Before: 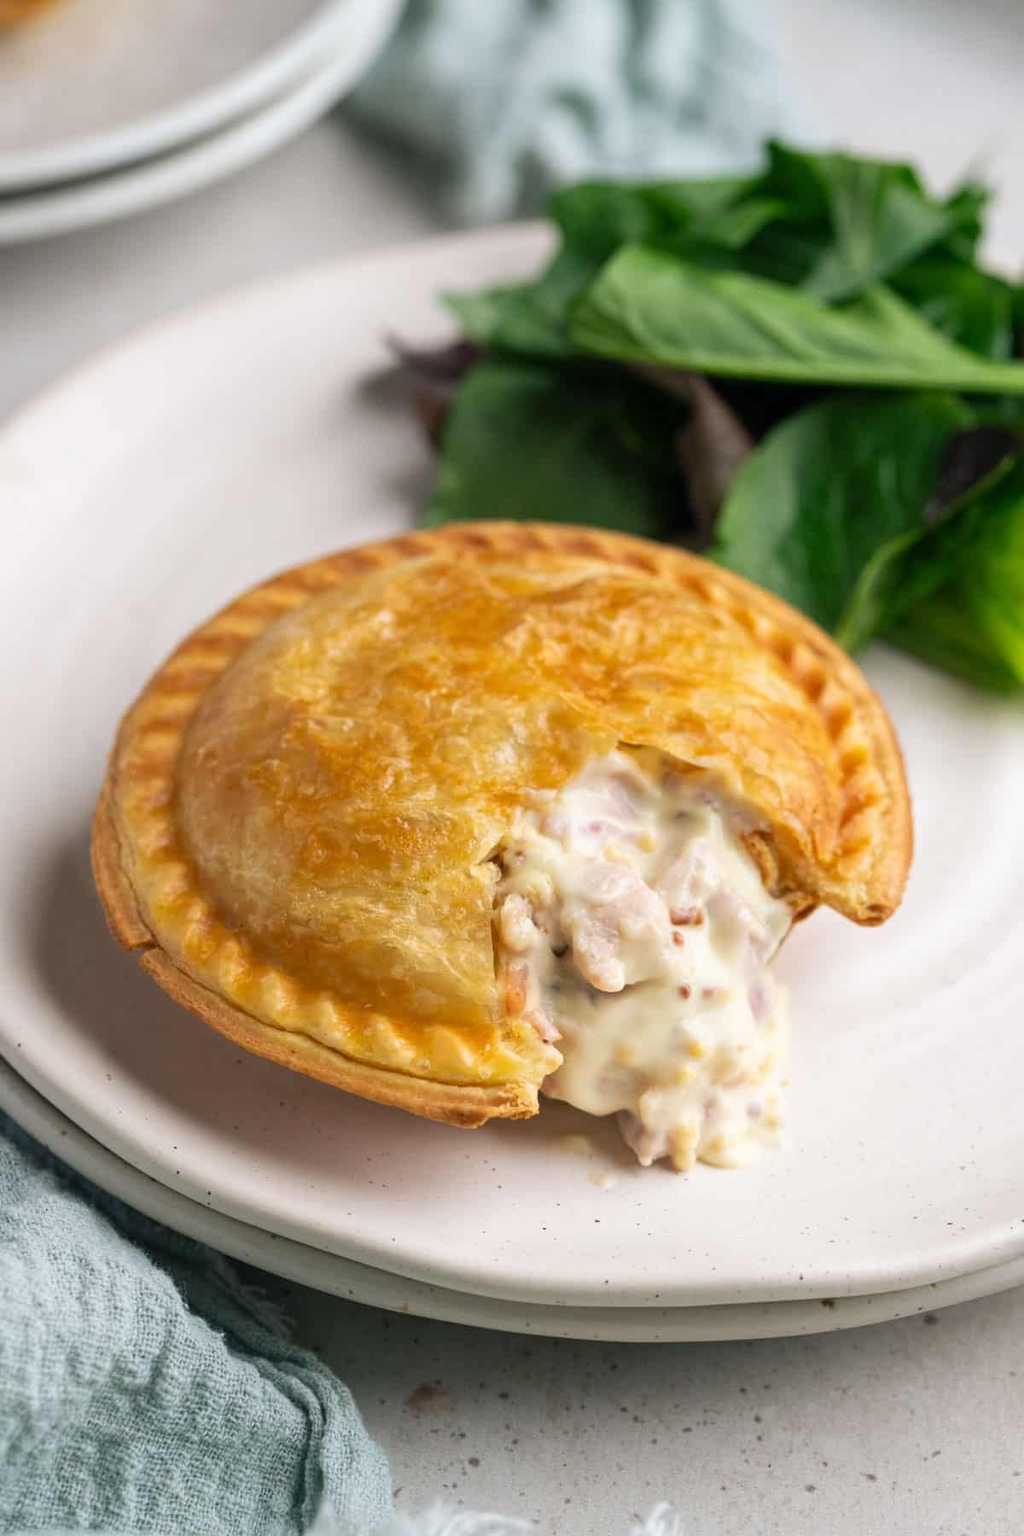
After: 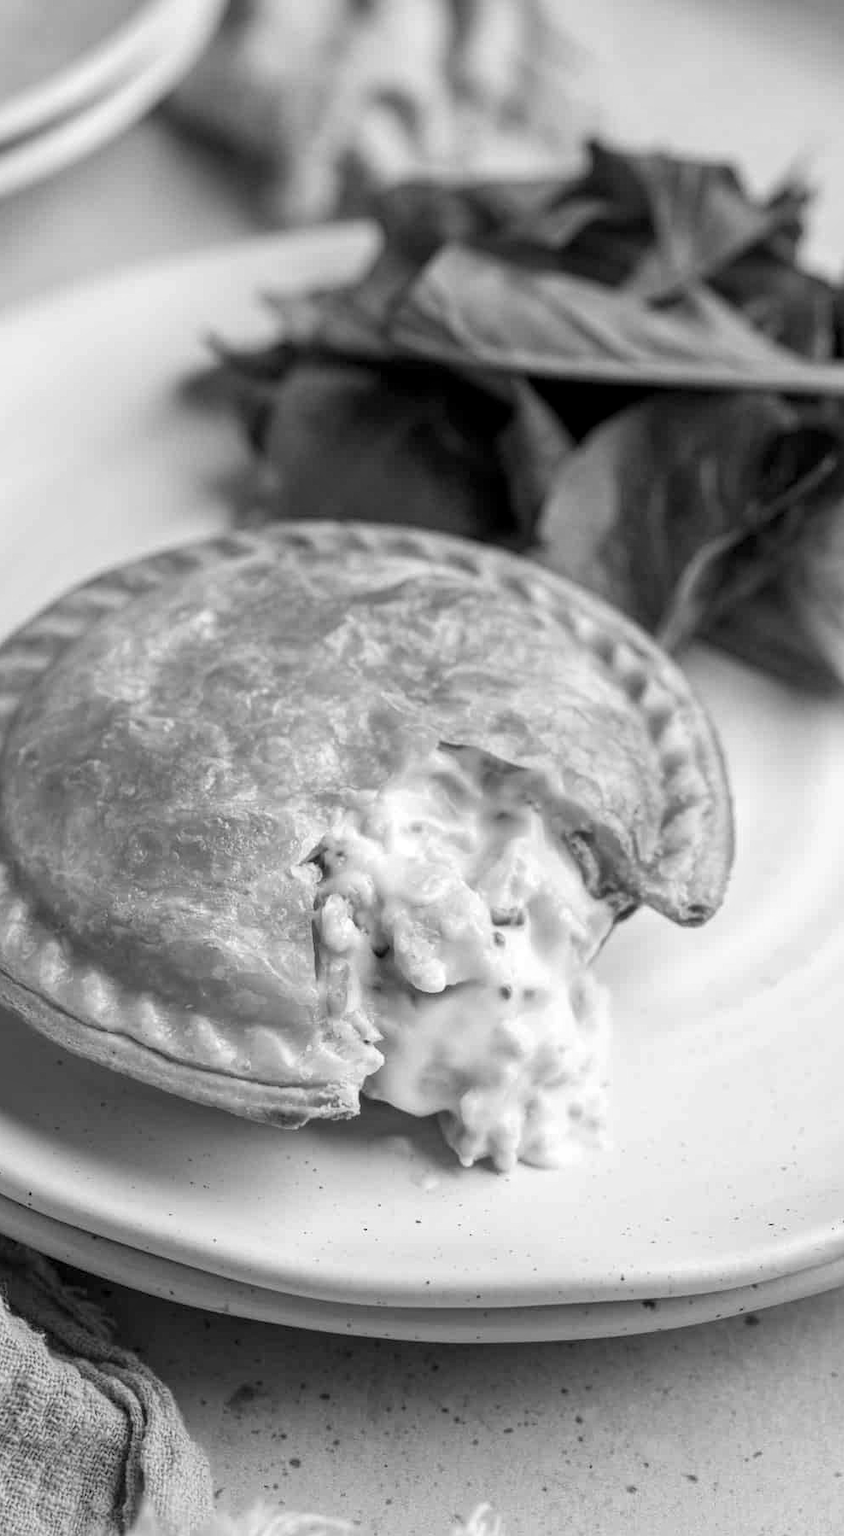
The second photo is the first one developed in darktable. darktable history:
crop: left 17.582%, bottom 0.031%
local contrast: detail 130%
monochrome: a 32, b 64, size 2.3
